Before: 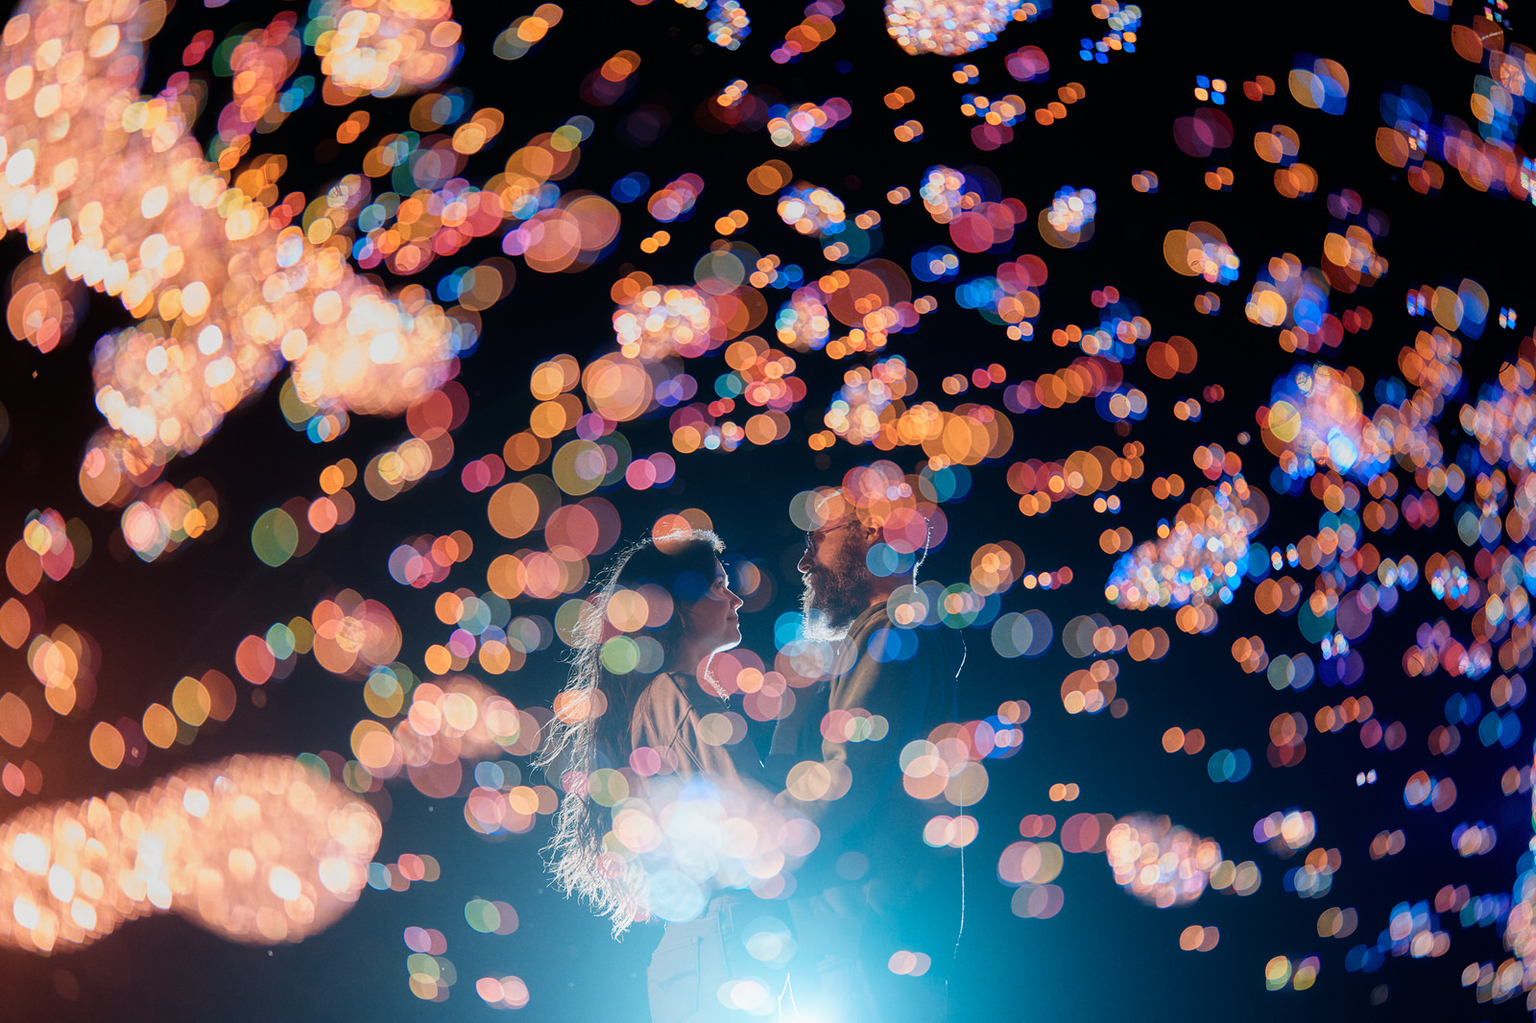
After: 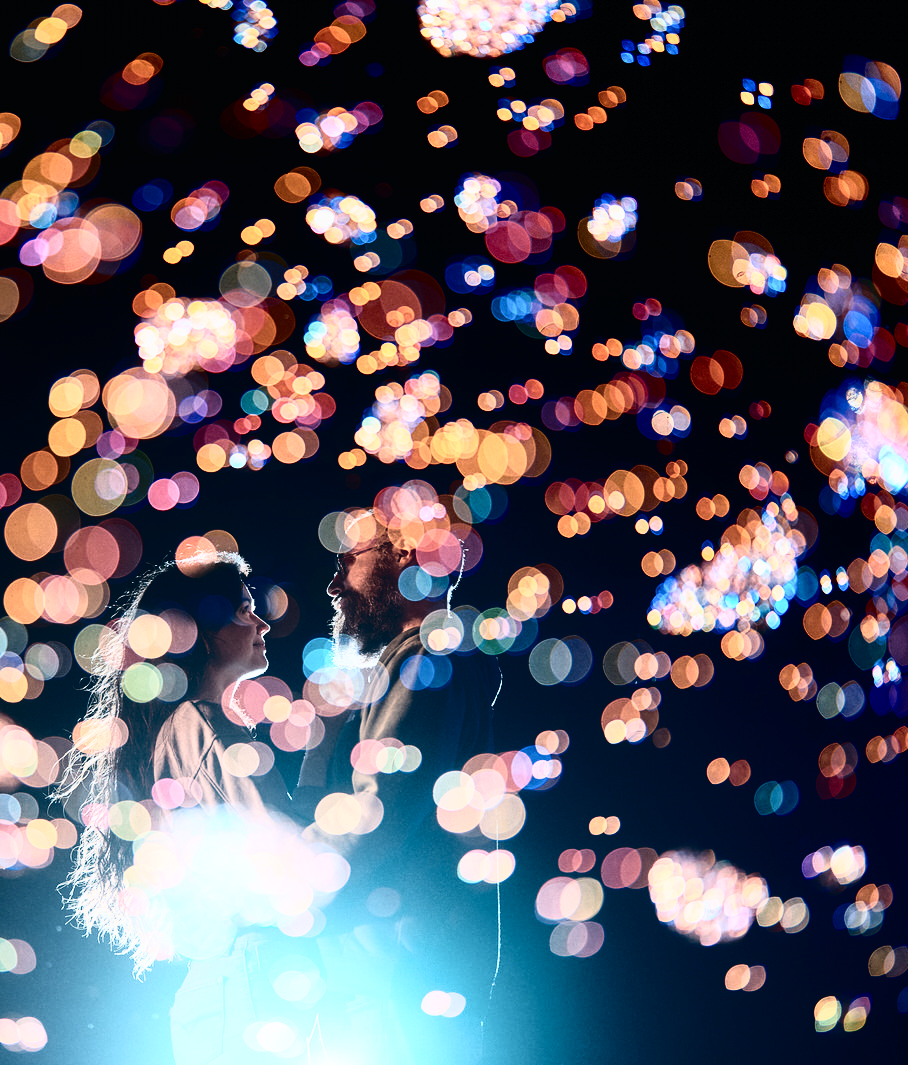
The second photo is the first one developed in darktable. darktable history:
crop: left 31.532%, top 0.021%, right 11.716%
tone curve: curves: ch0 [(0, 0) (0.003, 0.005) (0.011, 0.008) (0.025, 0.013) (0.044, 0.017) (0.069, 0.022) (0.1, 0.029) (0.136, 0.038) (0.177, 0.053) (0.224, 0.081) (0.277, 0.128) (0.335, 0.214) (0.399, 0.343) (0.468, 0.478) (0.543, 0.641) (0.623, 0.798) (0.709, 0.911) (0.801, 0.971) (0.898, 0.99) (1, 1)], color space Lab, independent channels, preserve colors none
